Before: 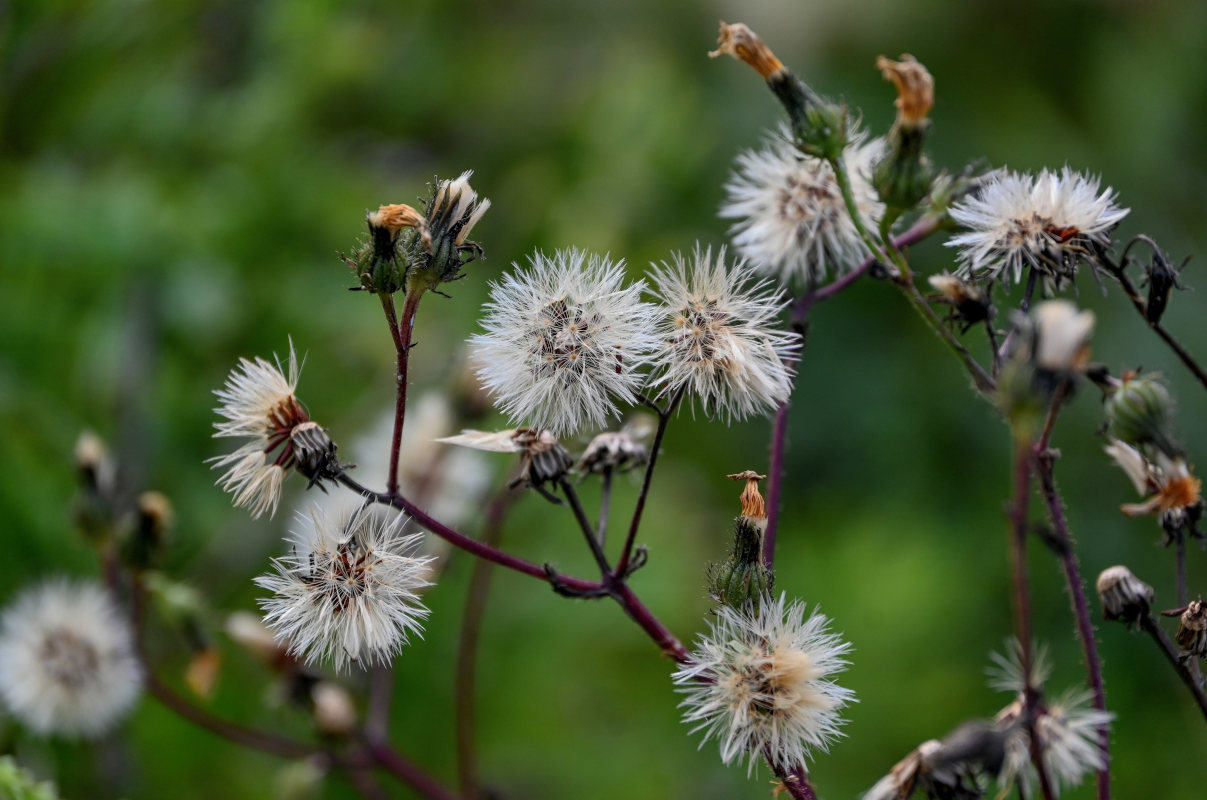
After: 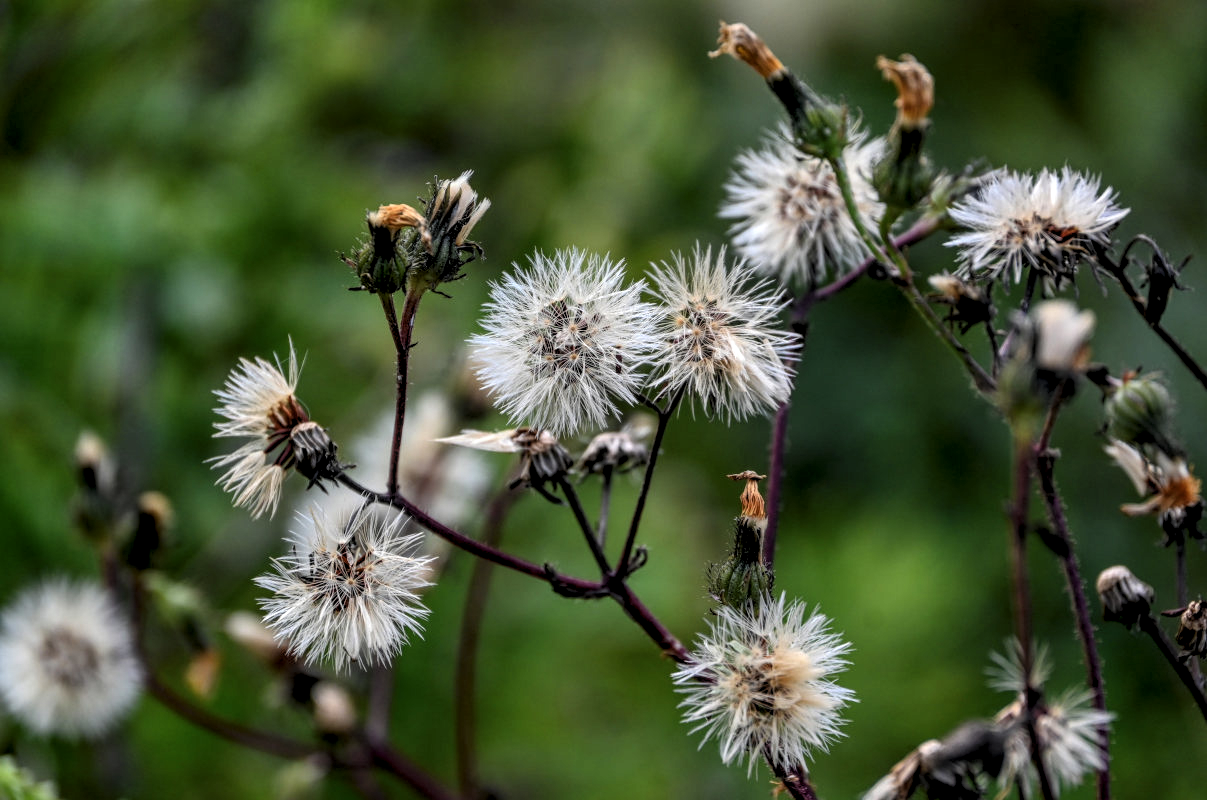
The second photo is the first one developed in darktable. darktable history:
levels: levels [0.062, 0.494, 0.925]
local contrast: detail 130%
